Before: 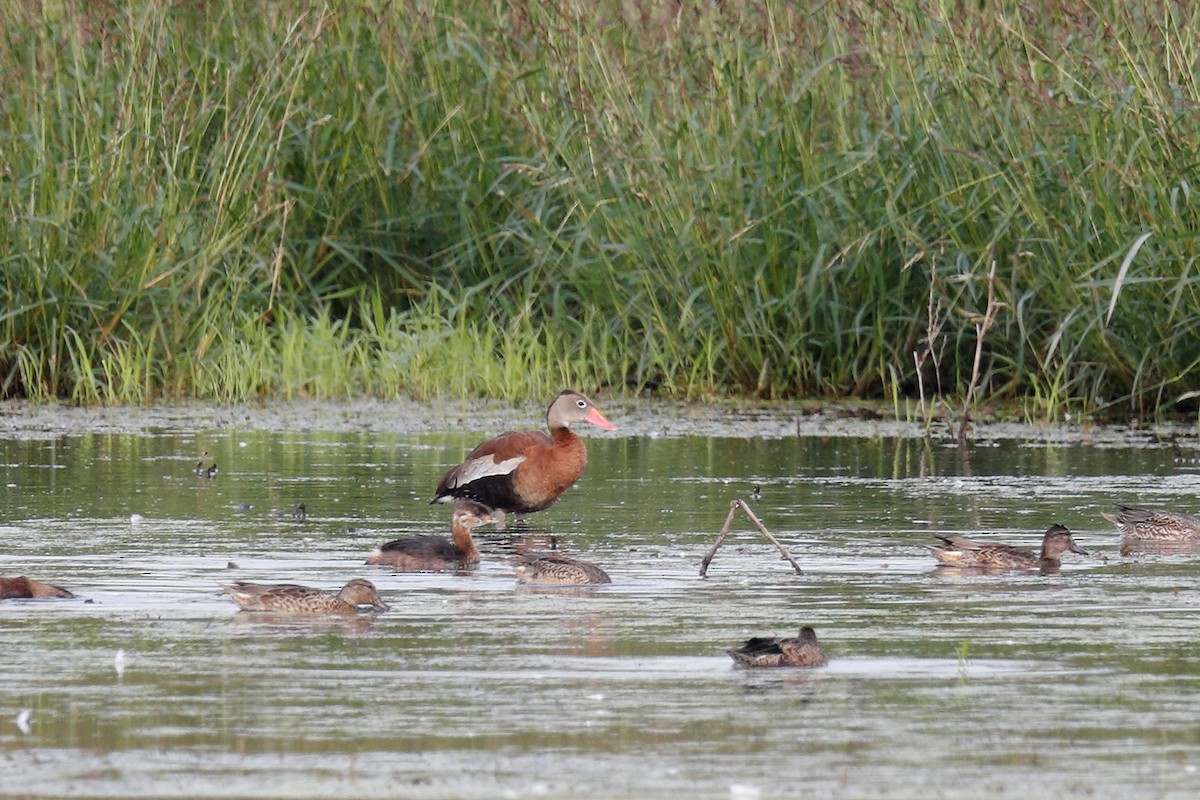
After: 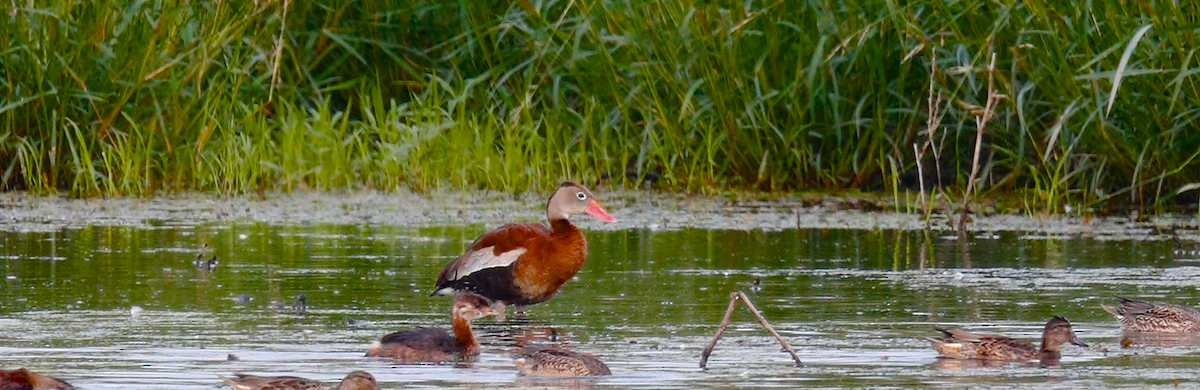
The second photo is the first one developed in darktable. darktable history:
crop and rotate: top 26.044%, bottom 25.158%
color balance rgb: global offset › luminance 0.273%, global offset › hue 168.46°, perceptual saturation grading › global saturation 37.327%, perceptual saturation grading › shadows 34.588%, global vibrance 15.785%, saturation formula JzAzBz (2021)
base curve: curves: ch0 [(0, 0) (0.74, 0.67) (1, 1)], preserve colors none
